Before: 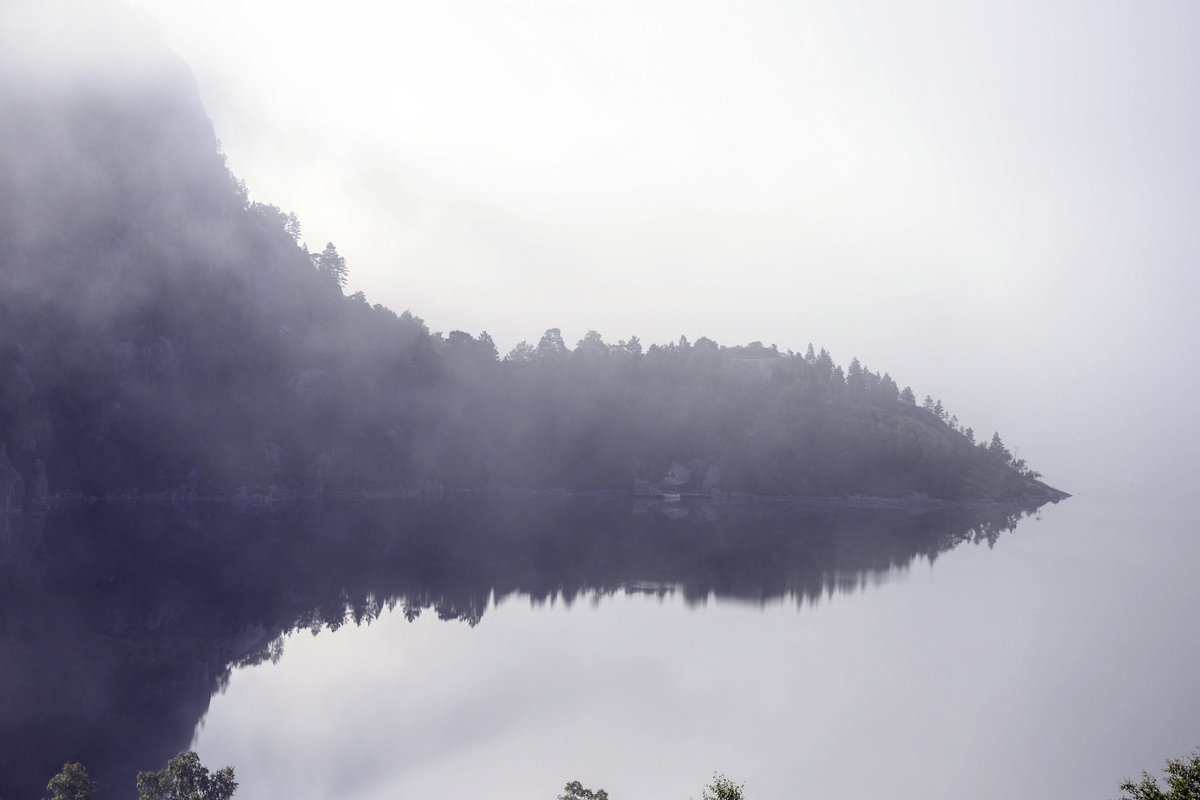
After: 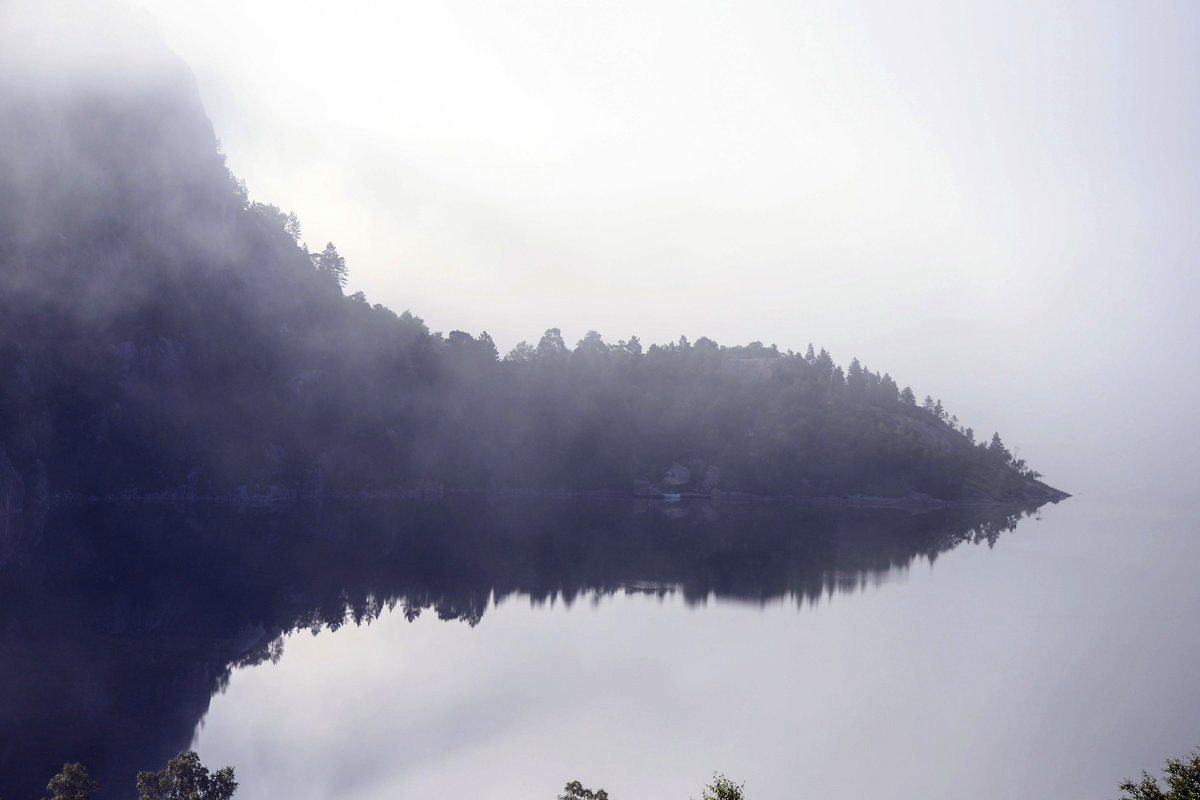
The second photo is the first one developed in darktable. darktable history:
exposure: black level correction 0.001, compensate highlight preservation false
contrast brightness saturation: contrast 0.116, brightness -0.115, saturation 0.203
